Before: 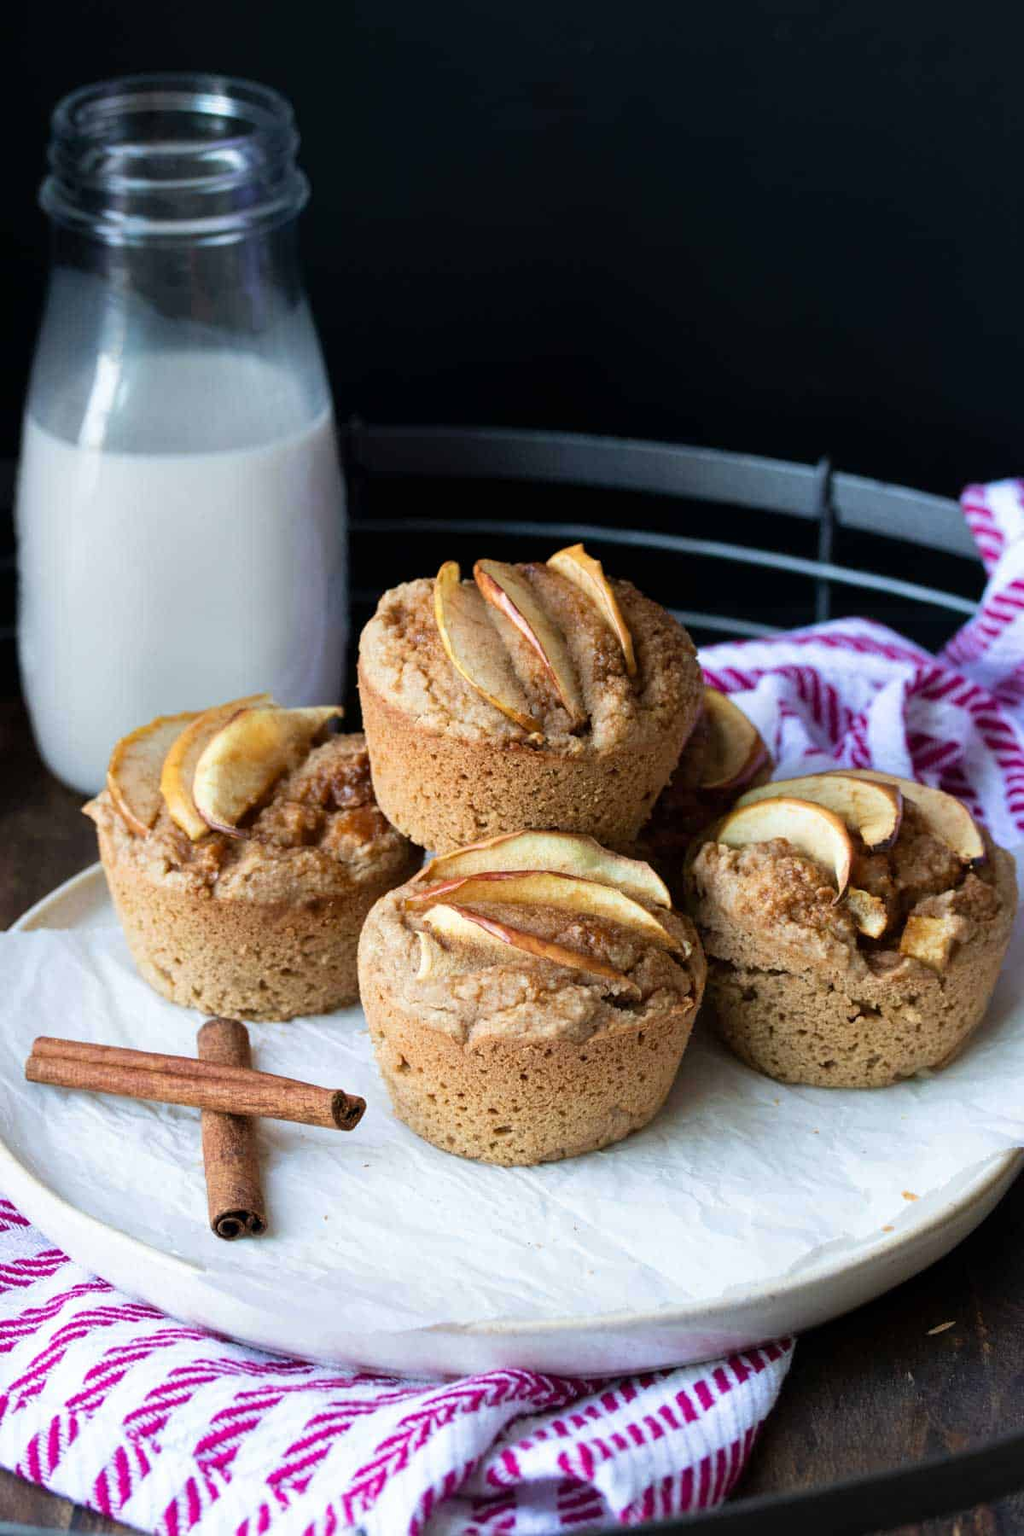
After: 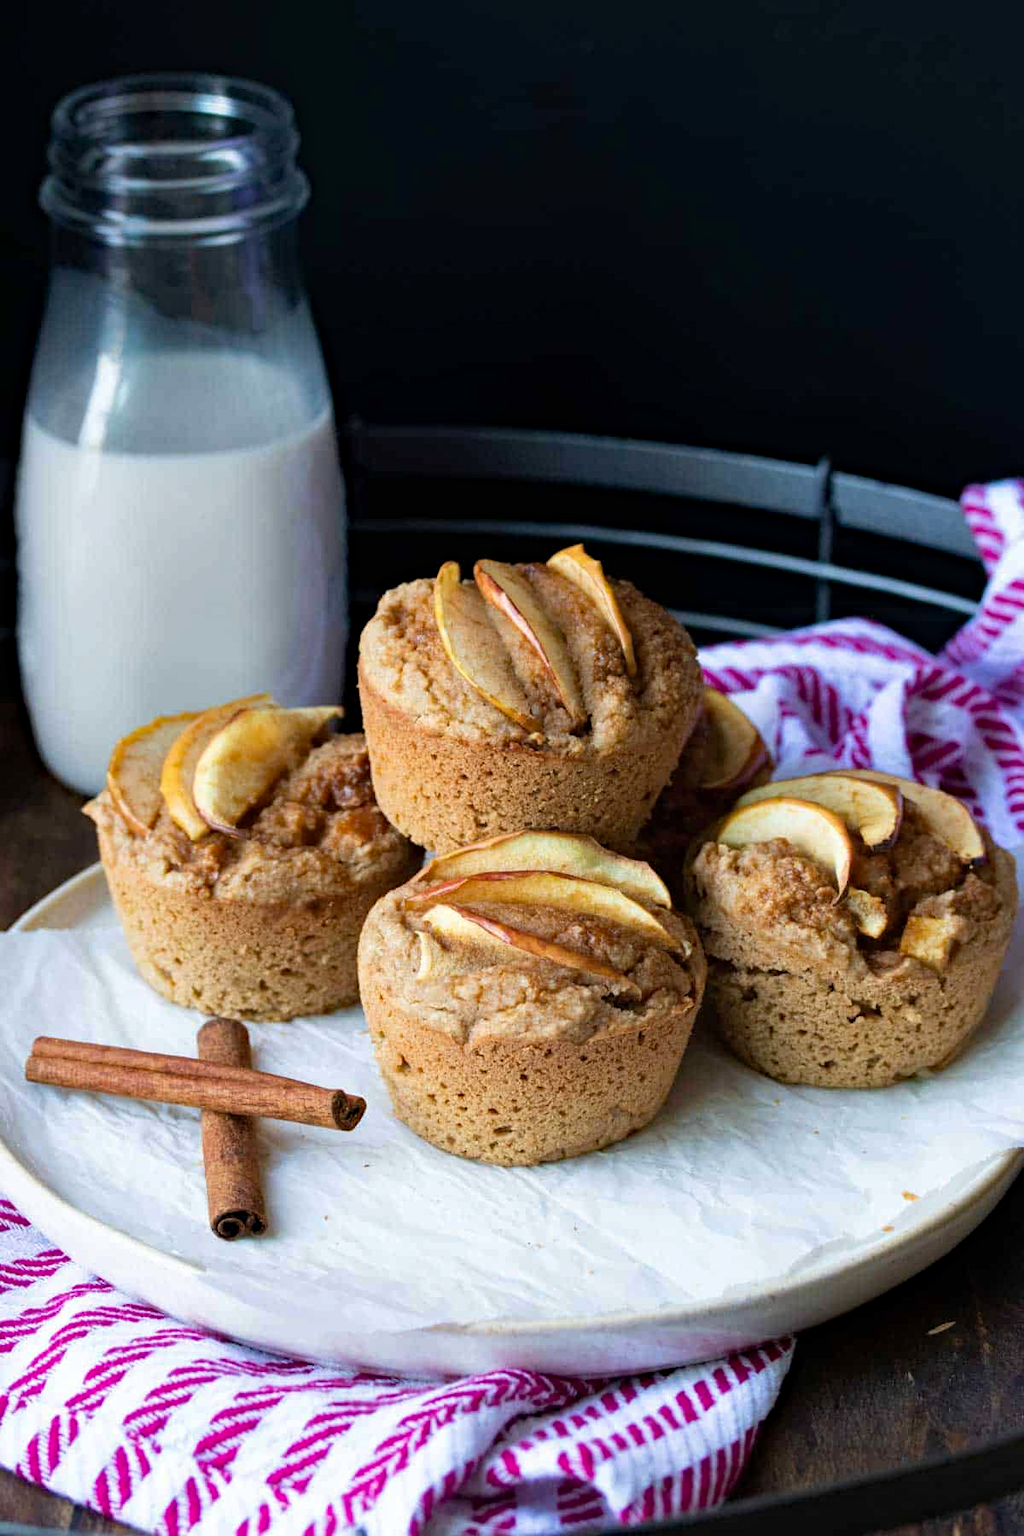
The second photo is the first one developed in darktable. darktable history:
haze removal: strength 0.304, distance 0.245, compatibility mode true, adaptive false
